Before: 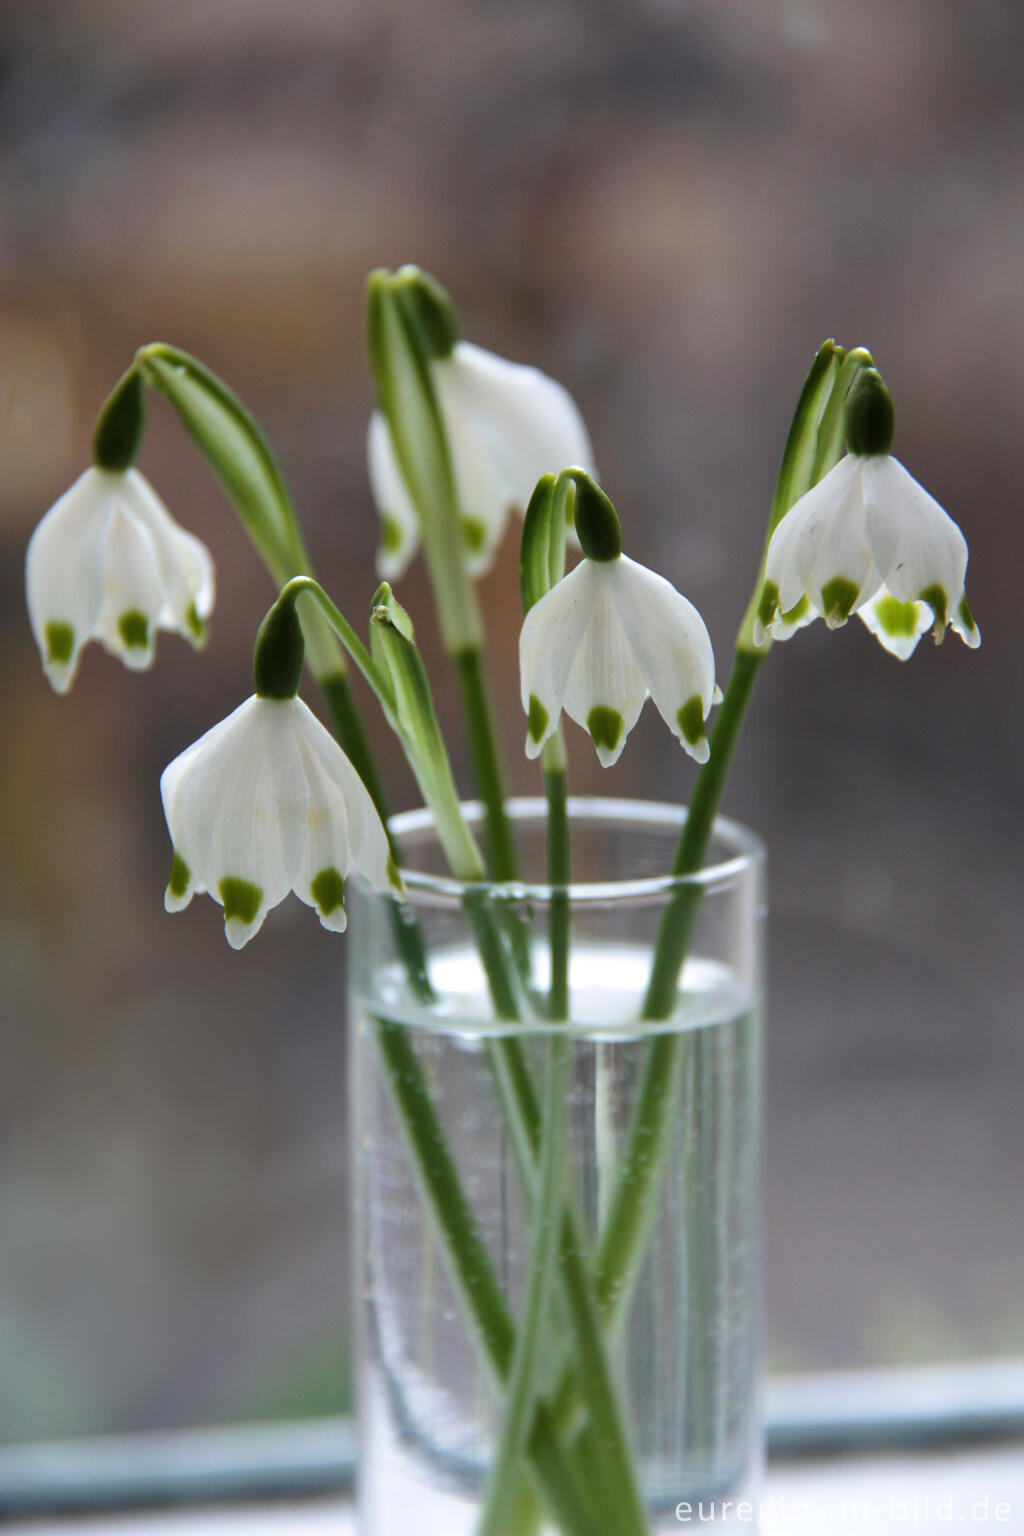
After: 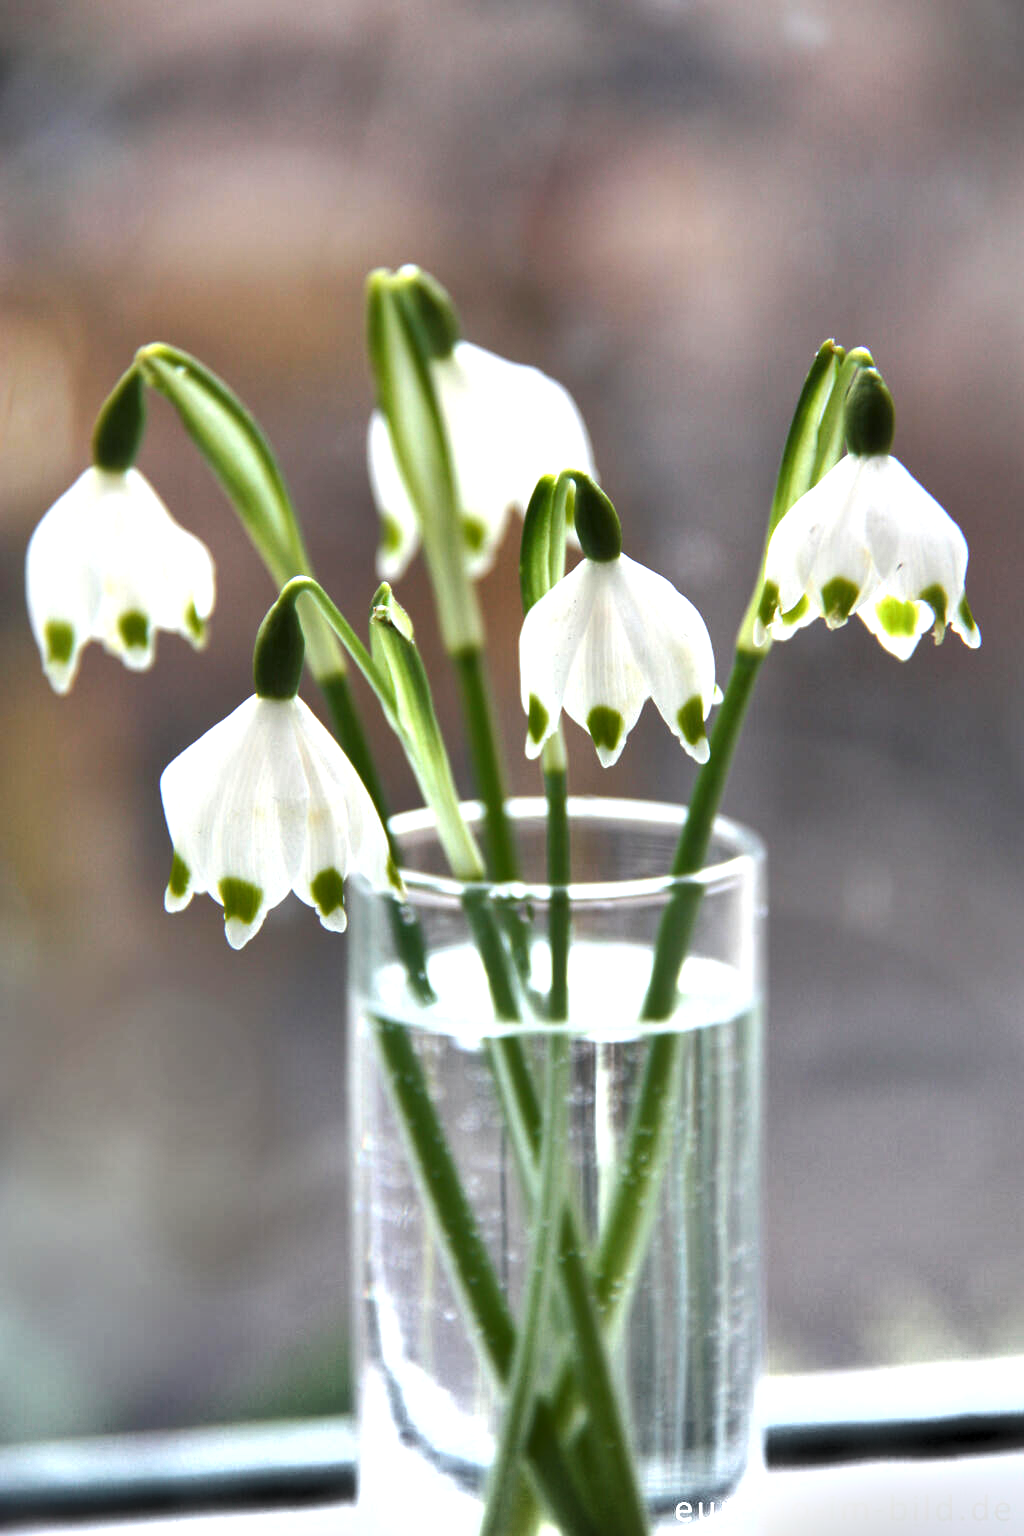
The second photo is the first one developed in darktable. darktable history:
local contrast: highlights 107%, shadows 99%, detail 119%, midtone range 0.2
shadows and highlights: radius 118.33, shadows 42.24, highlights -61.72, highlights color adjustment 0.16%, soften with gaussian
exposure: black level correction 0, exposure 1.095 EV, compensate highlight preservation false
